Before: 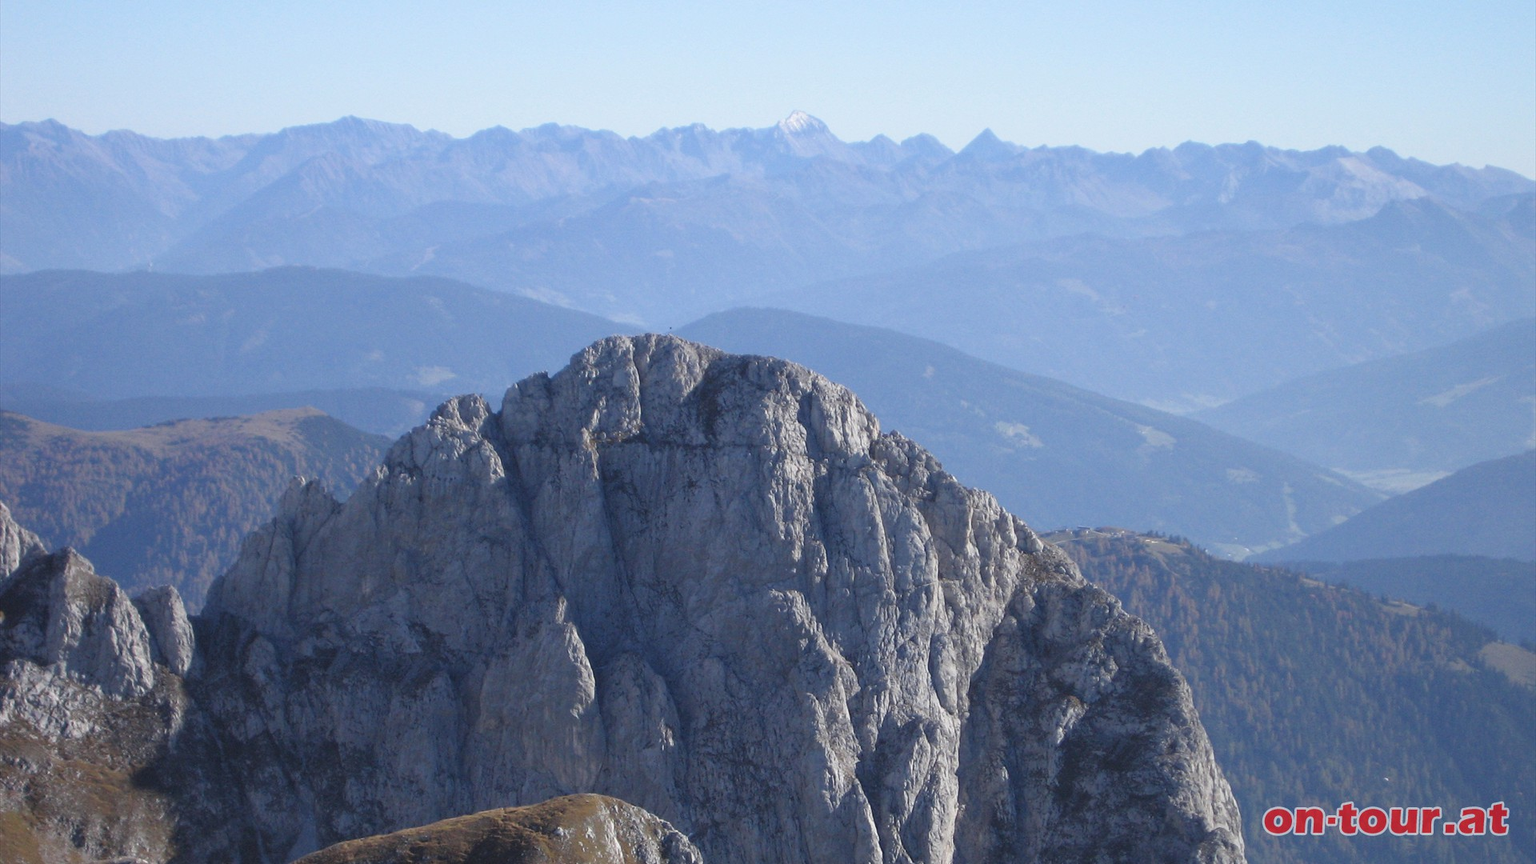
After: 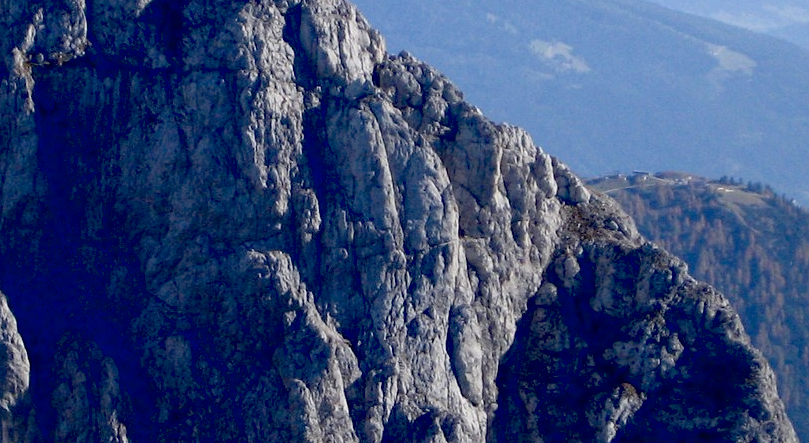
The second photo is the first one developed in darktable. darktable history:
exposure: black level correction 0.056, compensate highlight preservation false
tone equalizer: on, module defaults
crop: left 37.221%, top 45.169%, right 20.63%, bottom 13.777%
contrast brightness saturation: contrast 0.1, brightness 0.02, saturation 0.02
